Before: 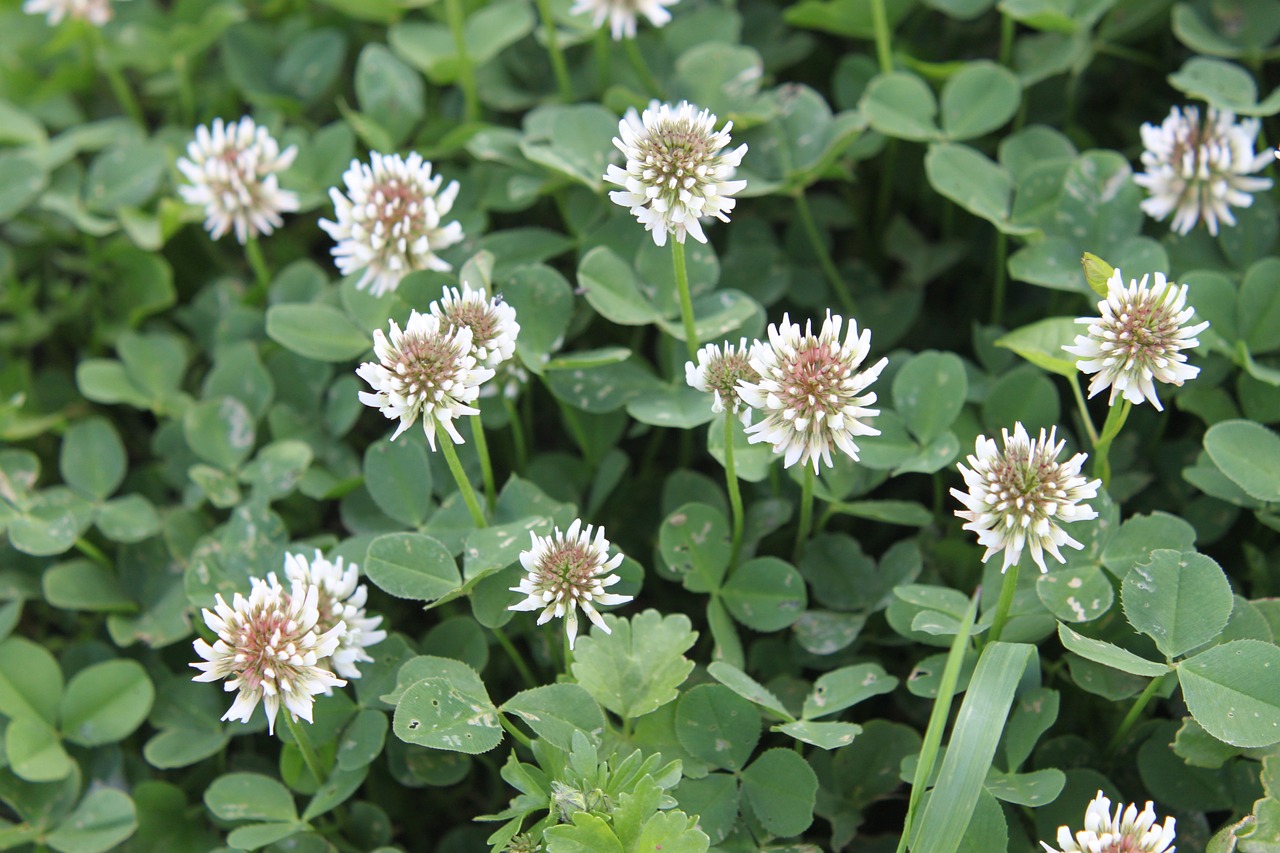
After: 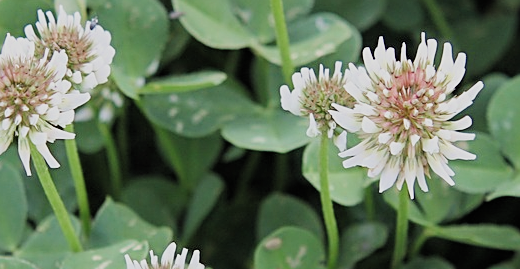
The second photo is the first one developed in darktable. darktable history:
crop: left 31.691%, top 32.407%, right 27.665%, bottom 35.96%
sharpen: on, module defaults
exposure: exposure 0.203 EV, compensate exposure bias true, compensate highlight preservation false
filmic rgb: black relative exposure -7.65 EV, white relative exposure 4.56 EV, hardness 3.61, contrast 0.988, add noise in highlights 0.002, color science v3 (2019), use custom middle-gray values true, contrast in highlights soft
contrast equalizer: y [[0.528, 0.548, 0.563, 0.562, 0.546, 0.526], [0.55 ×6], [0 ×6], [0 ×6], [0 ×6]], mix 0.143
